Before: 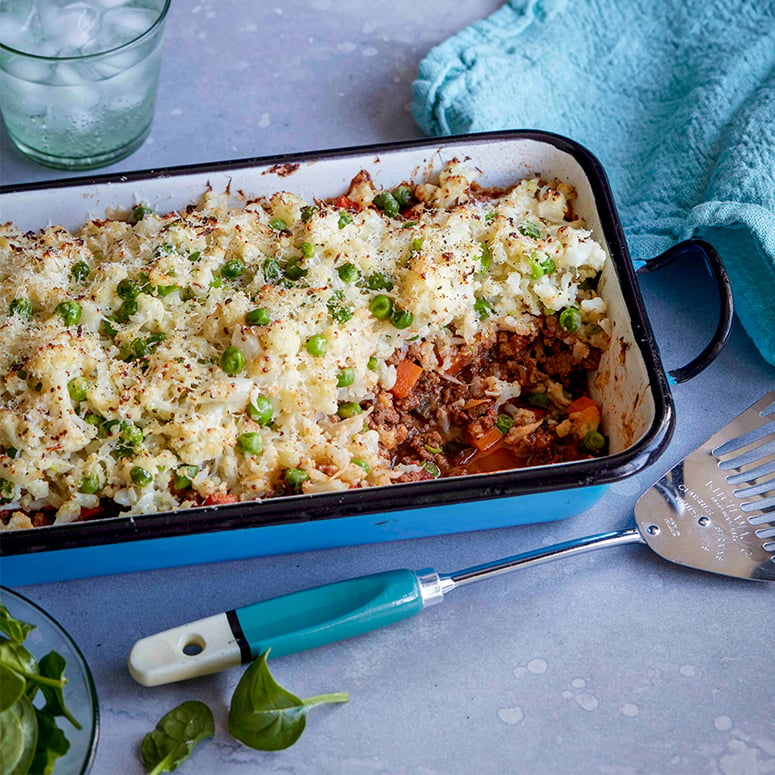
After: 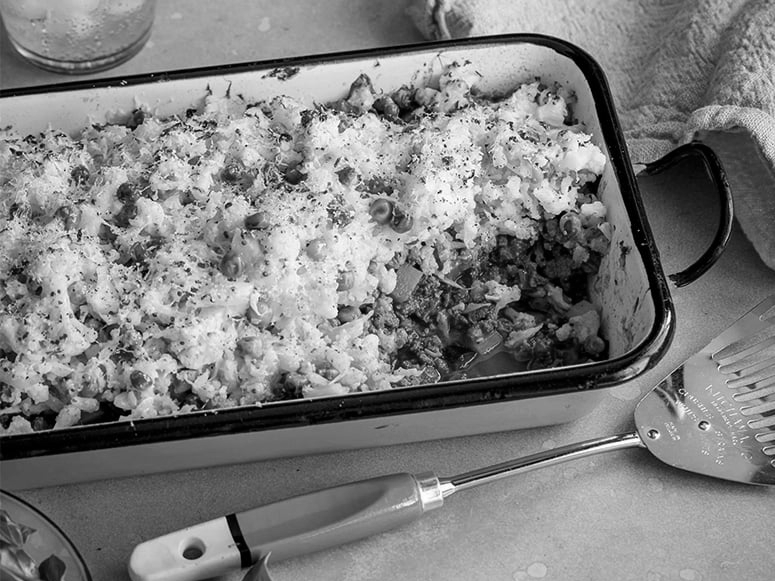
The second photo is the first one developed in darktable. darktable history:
monochrome: on, module defaults
crop and rotate: top 12.5%, bottom 12.5%
